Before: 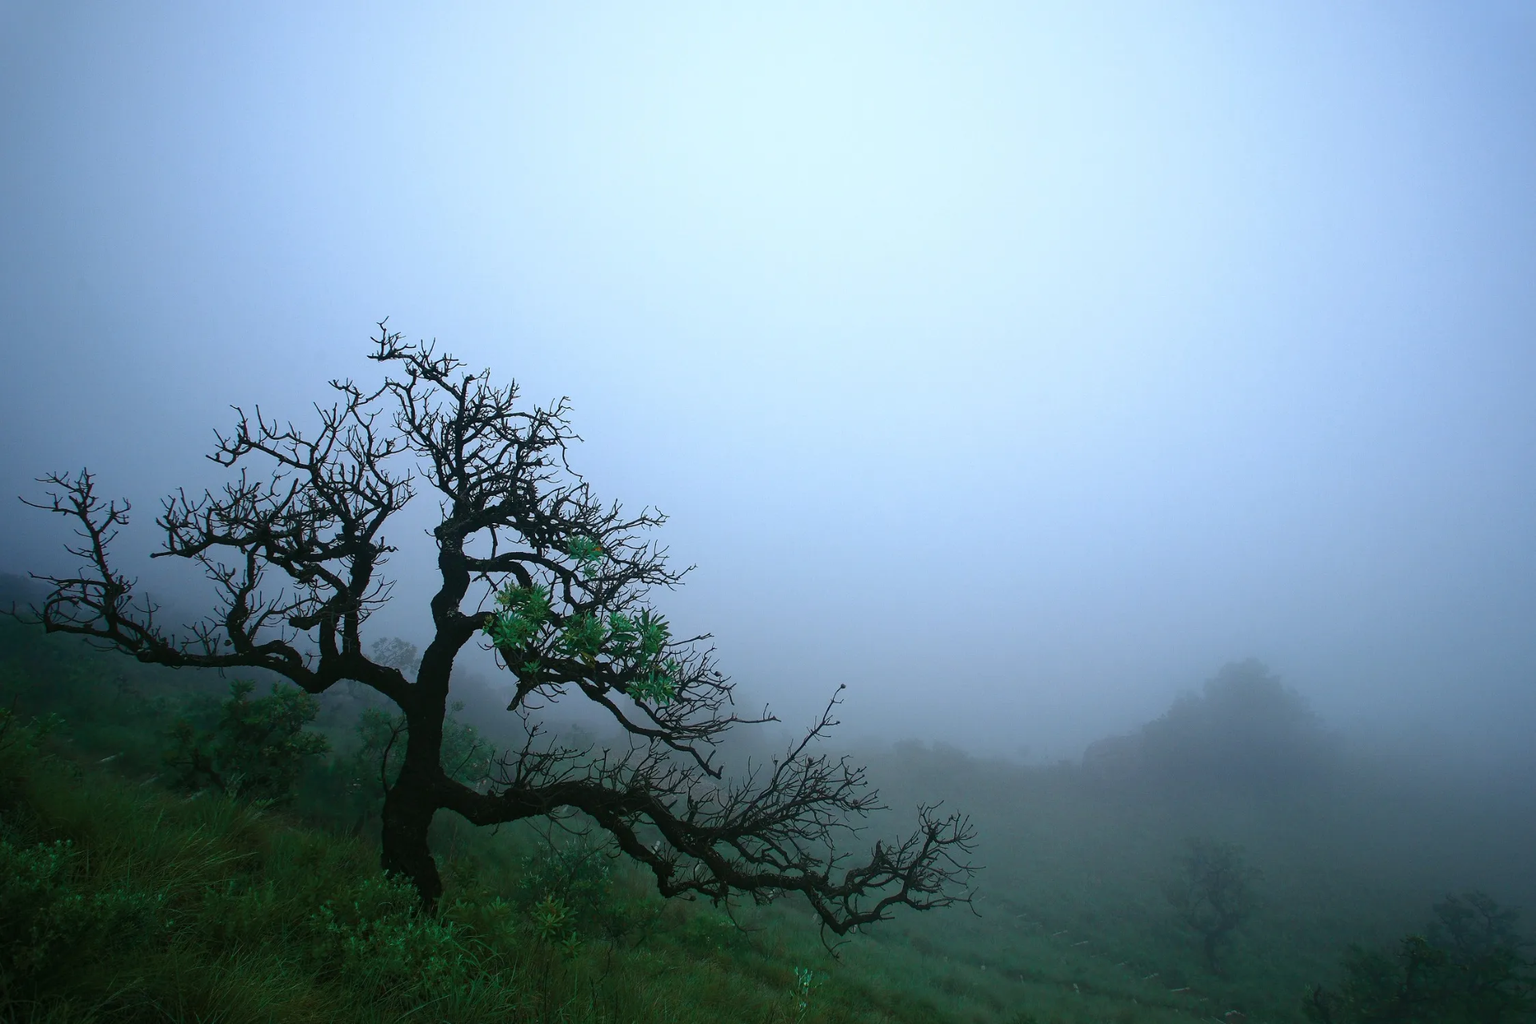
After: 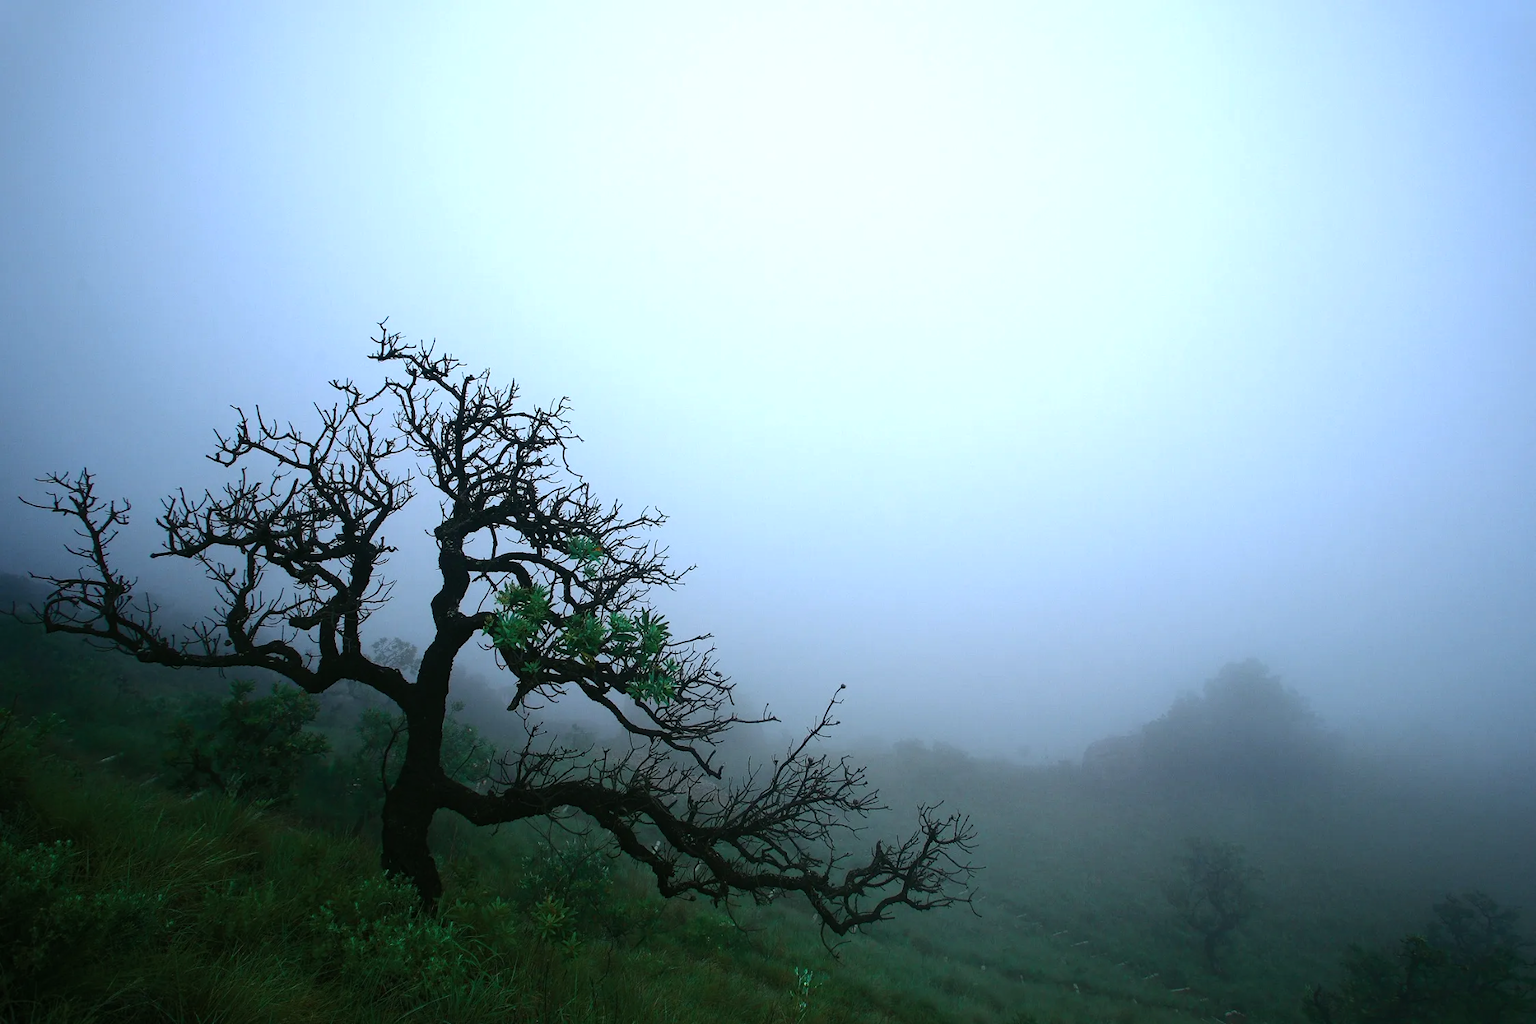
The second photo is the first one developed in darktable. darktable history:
tone equalizer: -8 EV -0.399 EV, -7 EV -0.357 EV, -6 EV -0.326 EV, -5 EV -0.238 EV, -3 EV 0.225 EV, -2 EV 0.336 EV, -1 EV 0.372 EV, +0 EV 0.445 EV, edges refinement/feathering 500, mask exposure compensation -1.57 EV, preserve details no
